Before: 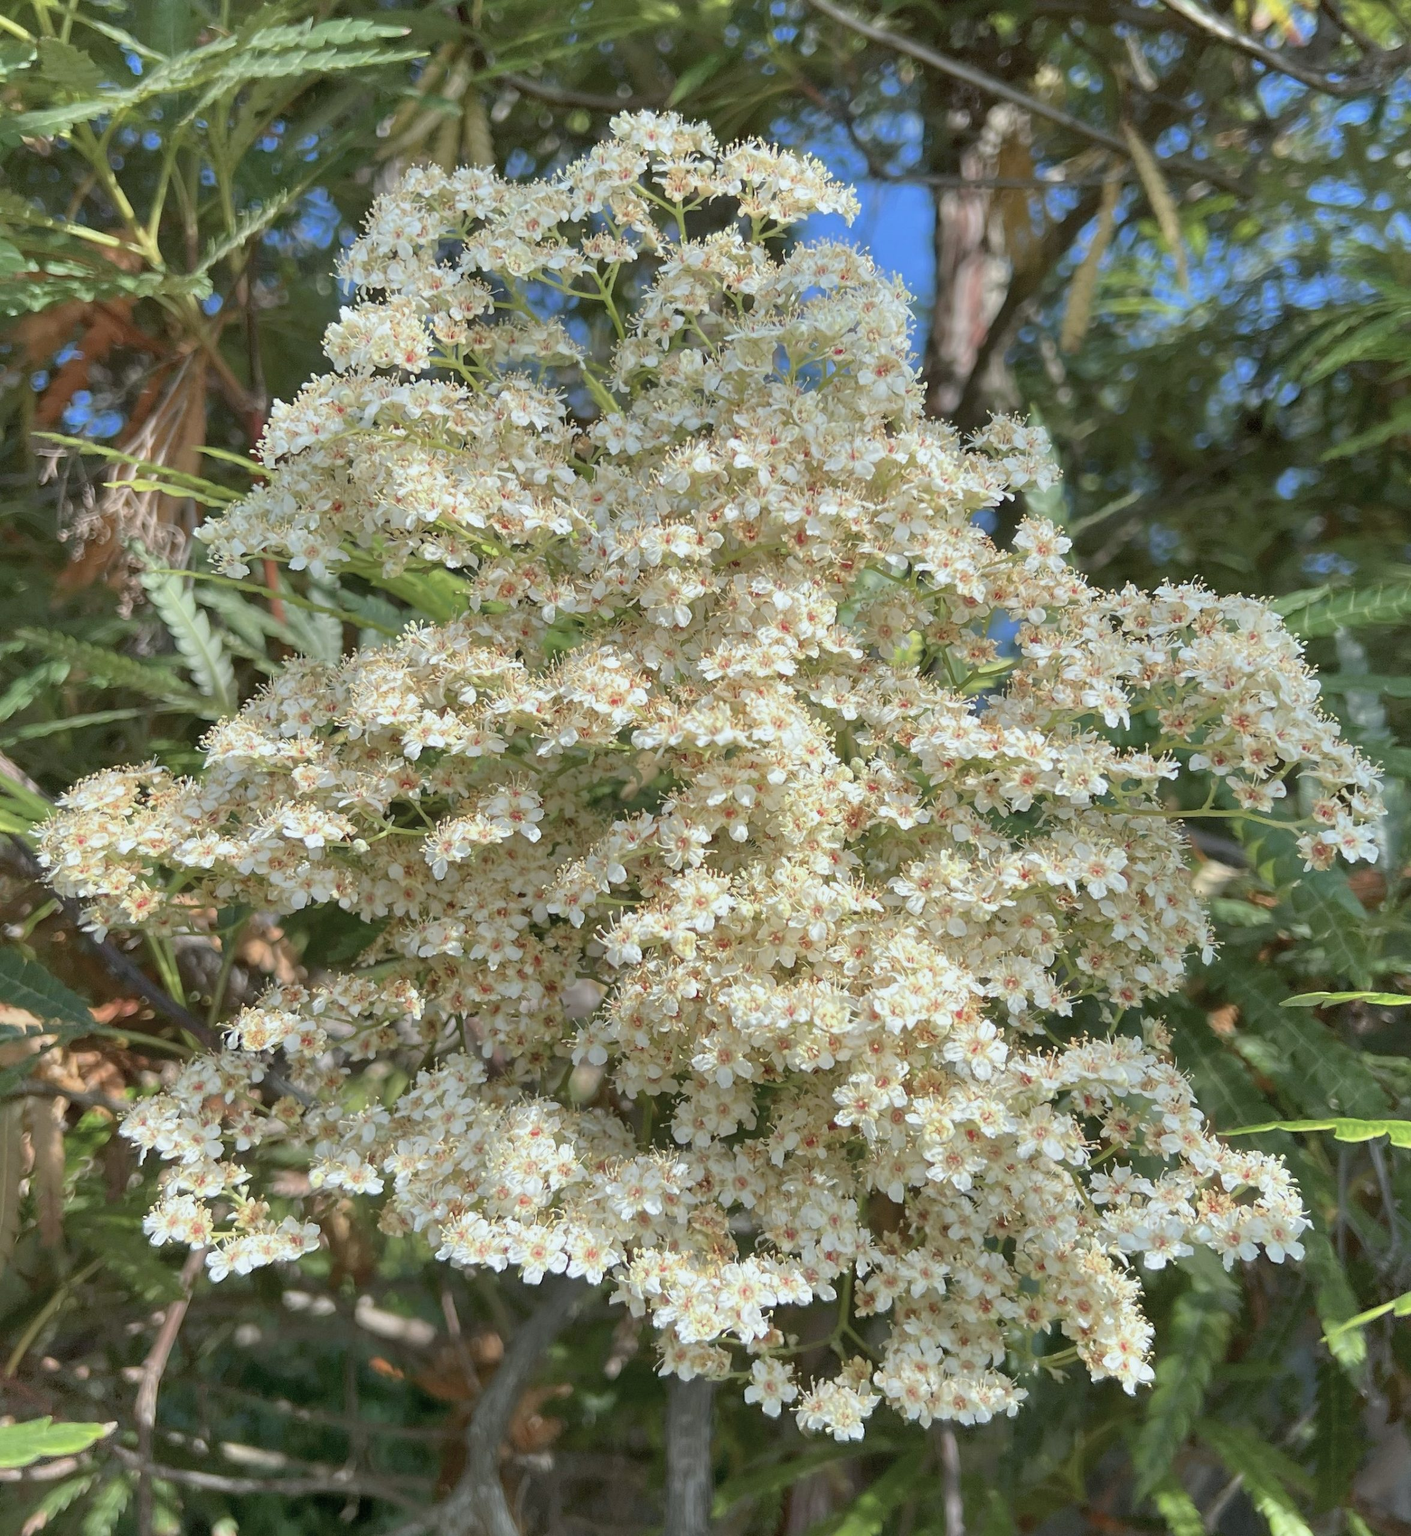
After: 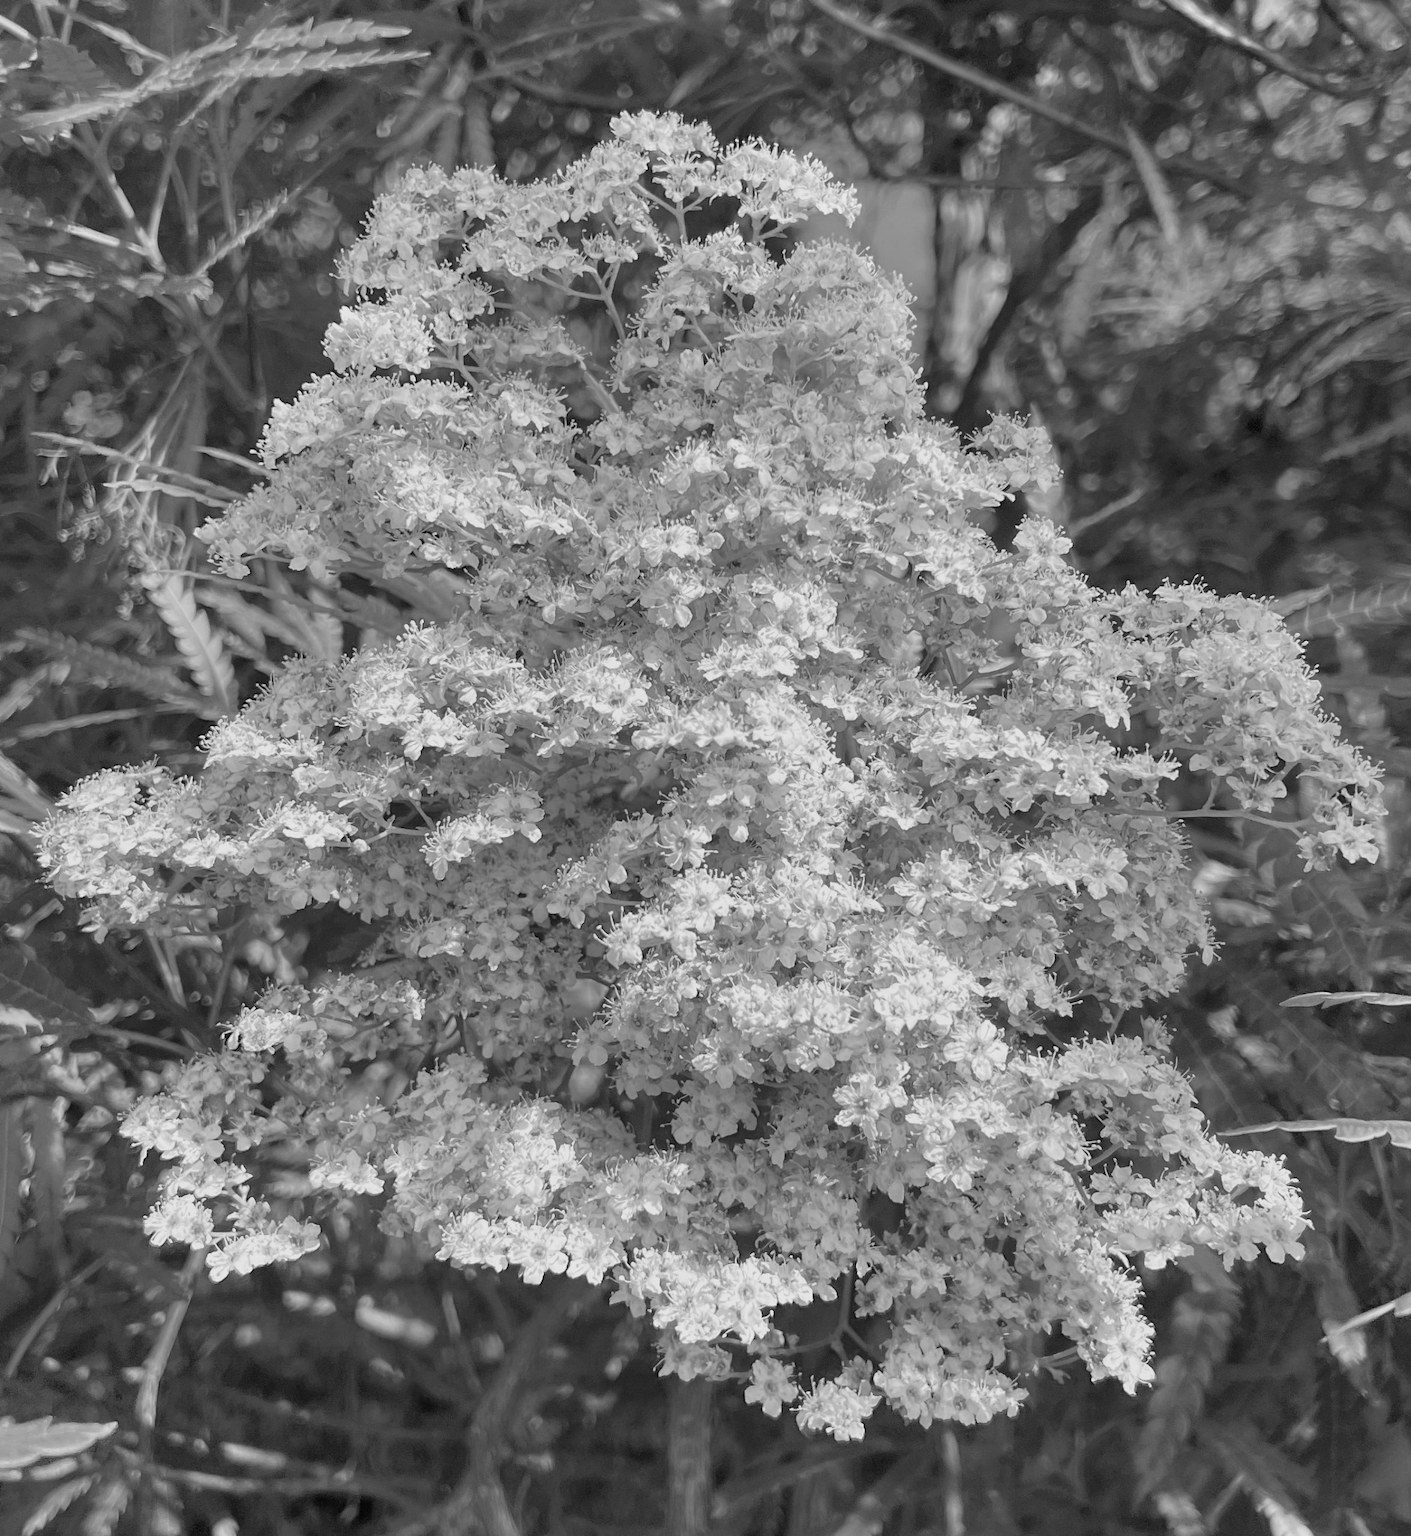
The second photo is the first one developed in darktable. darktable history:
monochrome: a 14.95, b -89.96
tone equalizer: on, module defaults
